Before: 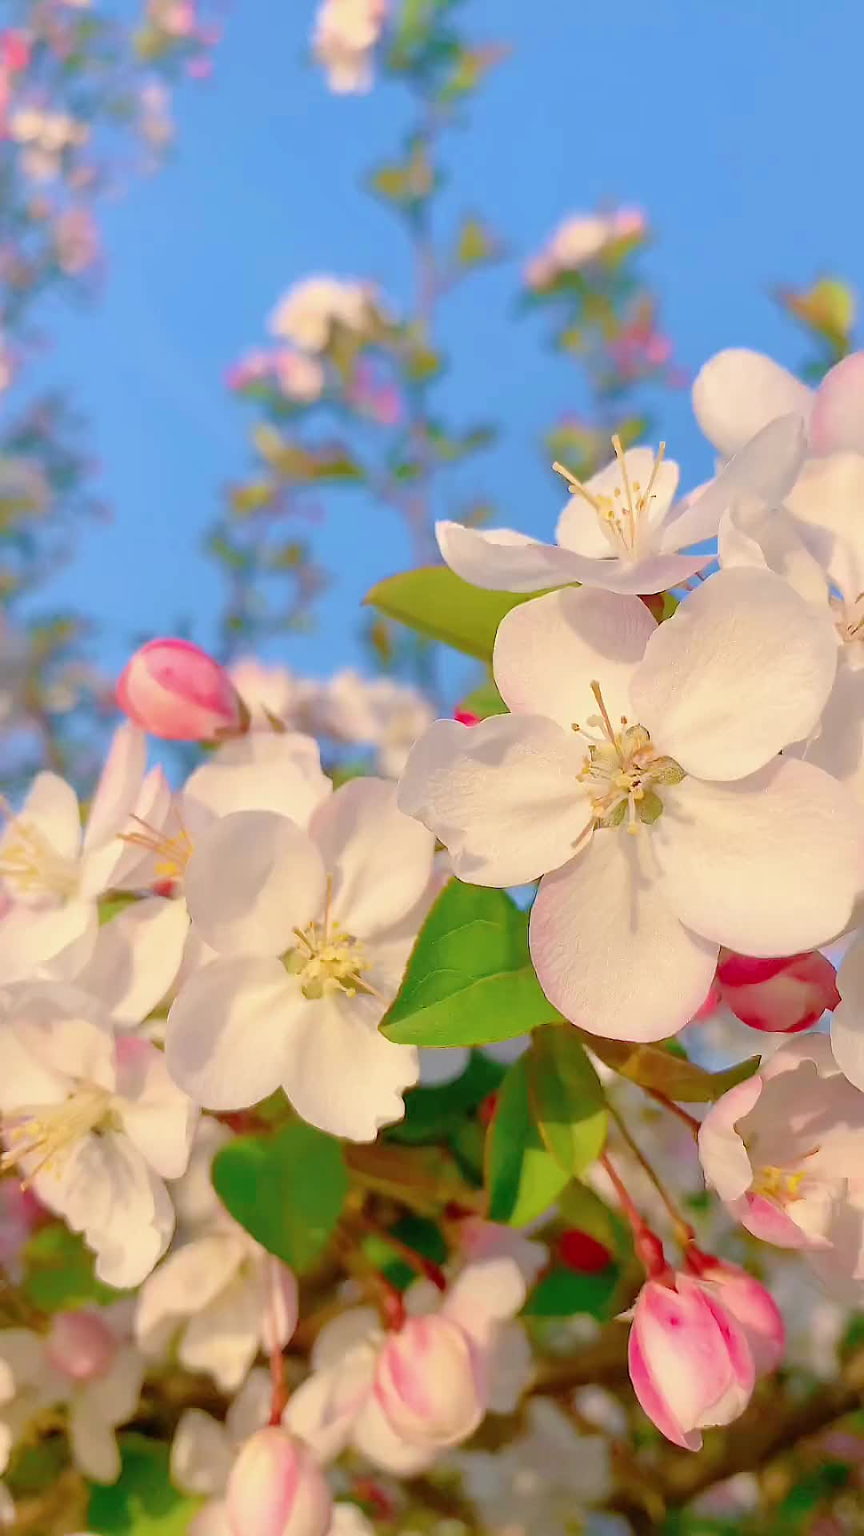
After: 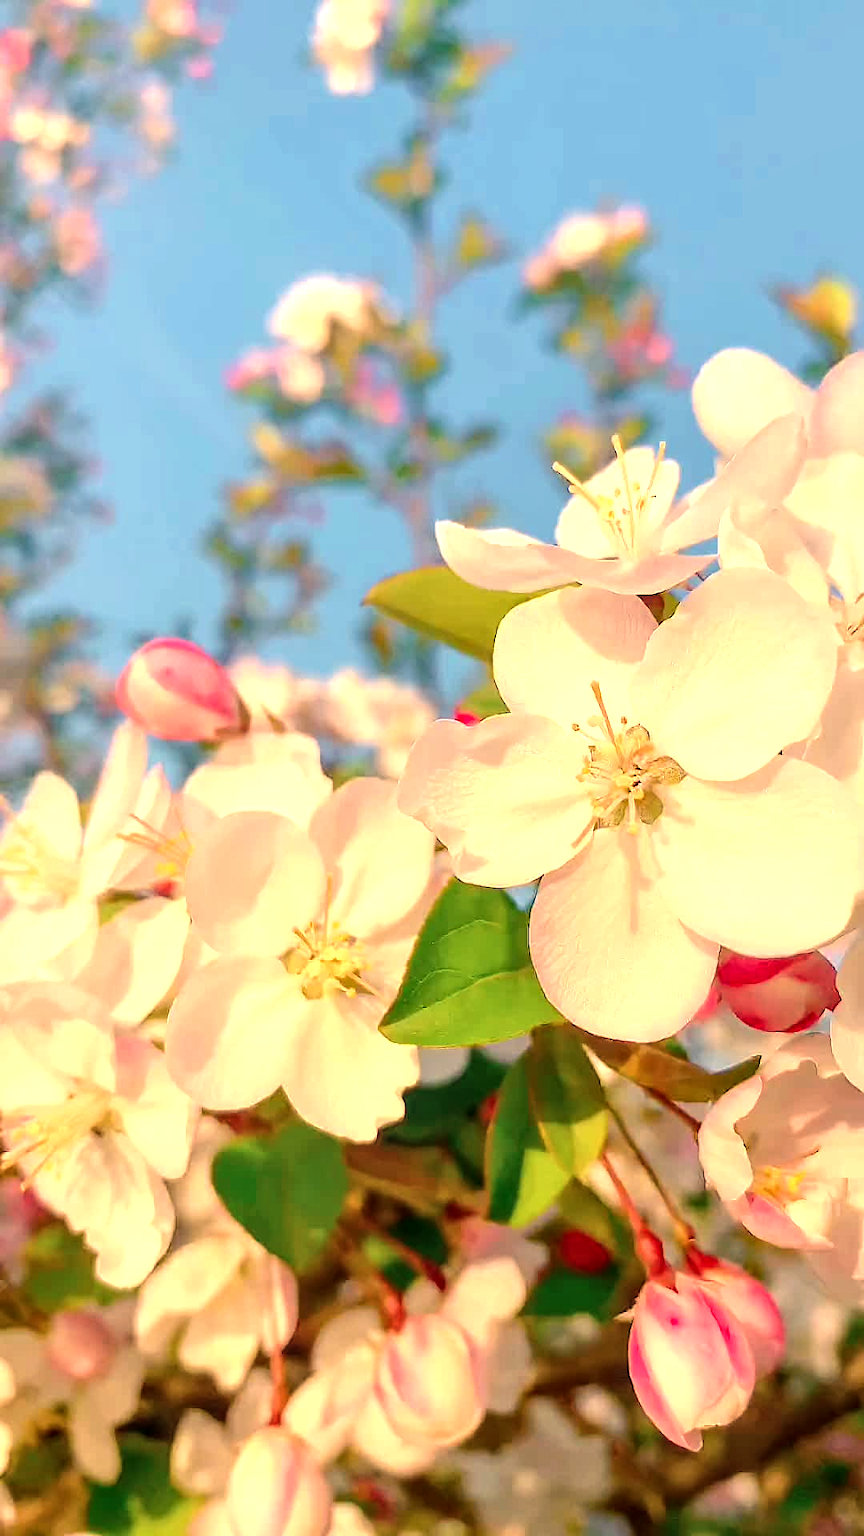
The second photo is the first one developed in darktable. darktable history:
local contrast: on, module defaults
tone equalizer: -8 EV -0.75 EV, -7 EV -0.7 EV, -6 EV -0.6 EV, -5 EV -0.4 EV, -3 EV 0.4 EV, -2 EV 0.6 EV, -1 EV 0.7 EV, +0 EV 0.75 EV, edges refinement/feathering 500, mask exposure compensation -1.57 EV, preserve details no
white balance: red 1.123, blue 0.83
